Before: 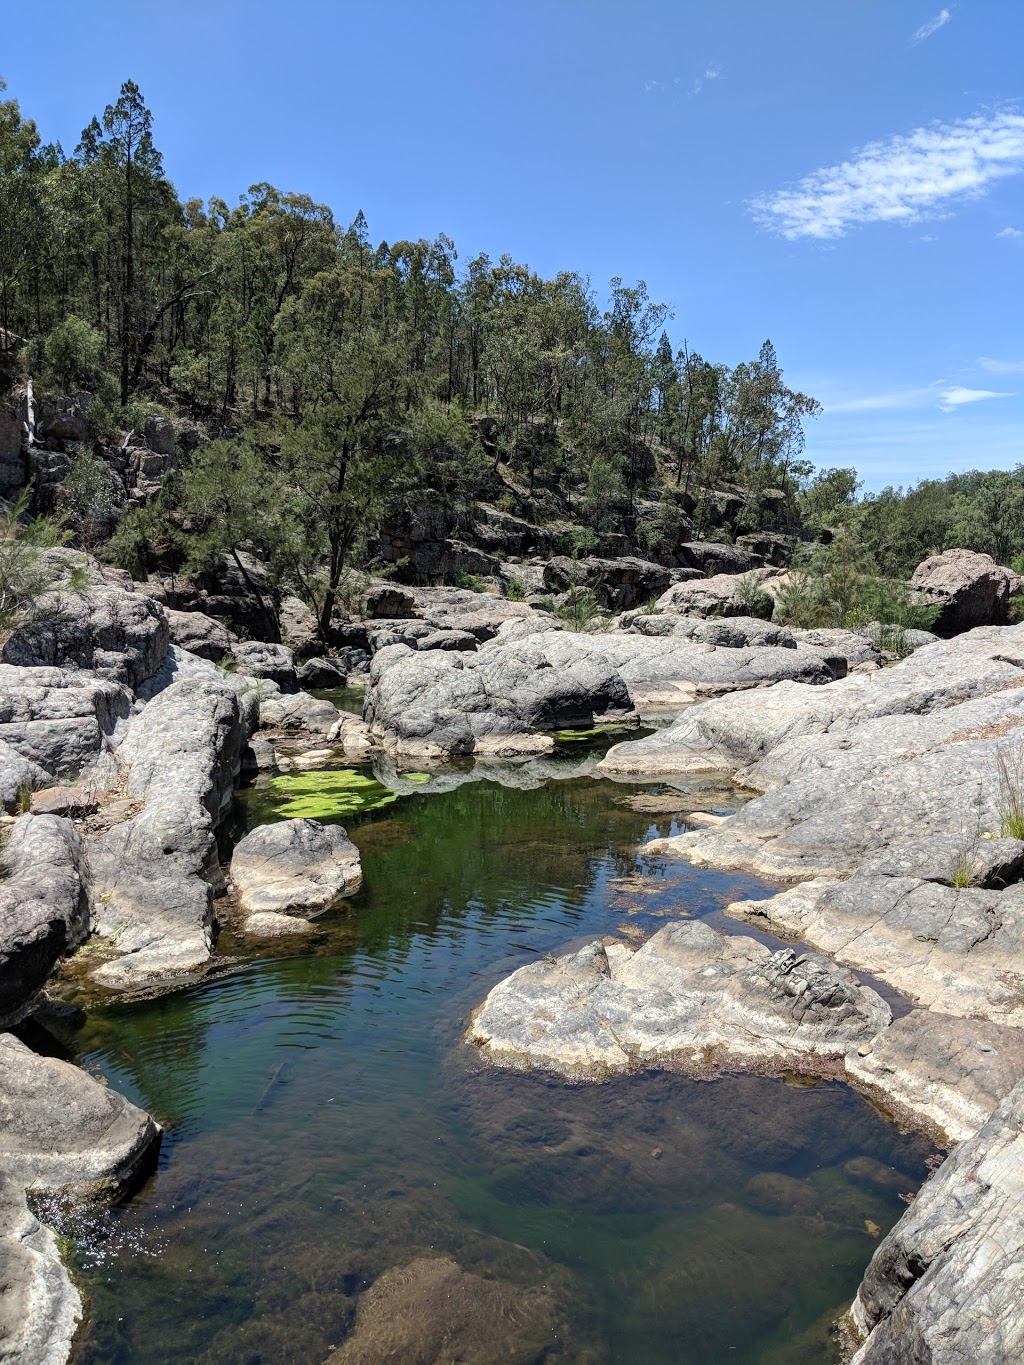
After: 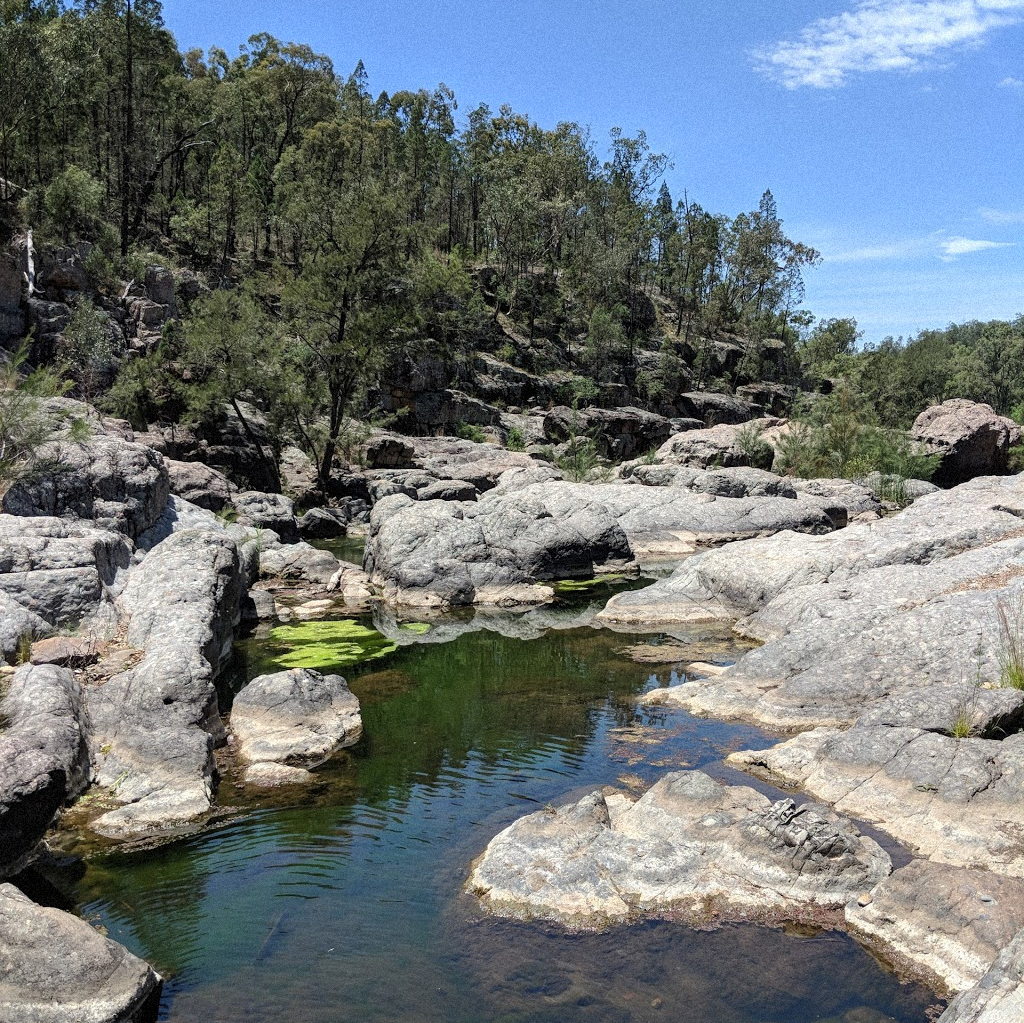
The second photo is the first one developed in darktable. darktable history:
grain: mid-tones bias 0%
crop: top 11.038%, bottom 13.962%
